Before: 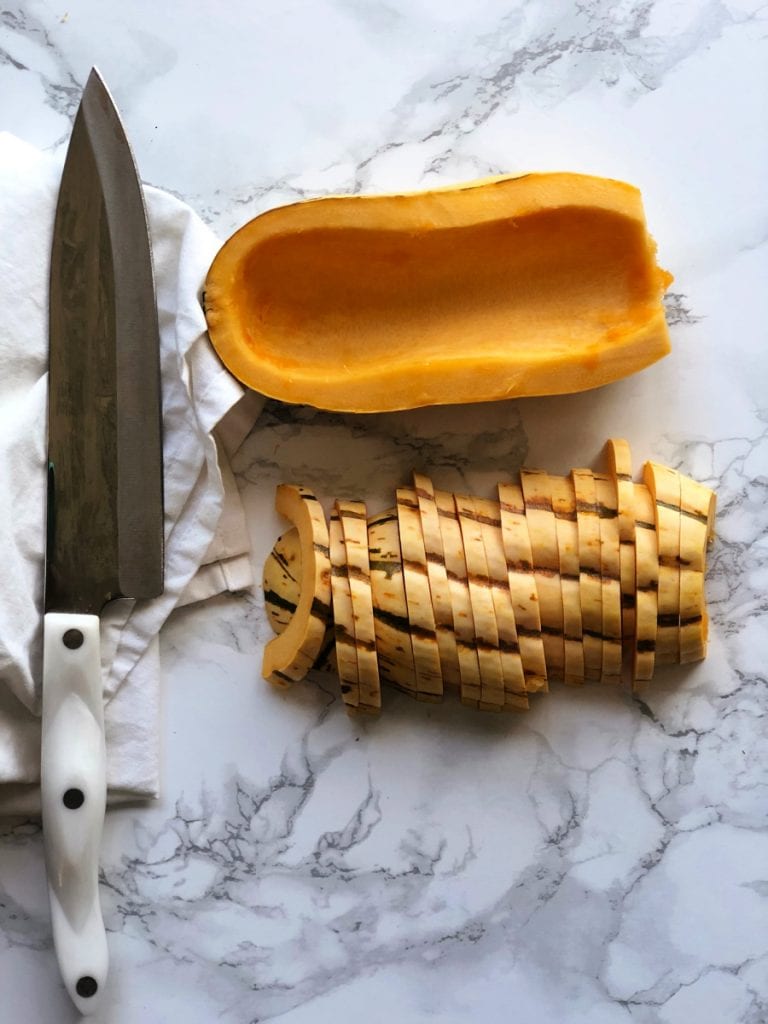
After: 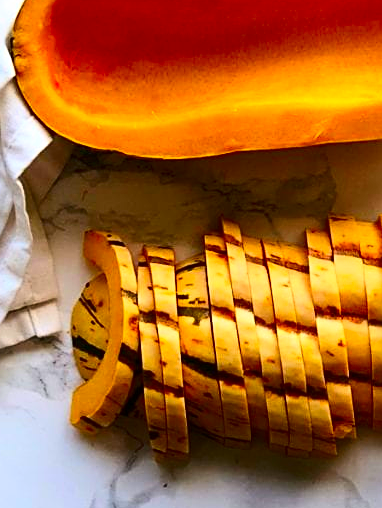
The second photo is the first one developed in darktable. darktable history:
contrast brightness saturation: contrast 0.257, brightness 0.014, saturation 0.867
haze removal: strength -0.037, compatibility mode true, adaptive false
crop: left 25.094%, top 24.867%, right 25.061%, bottom 25.473%
sharpen: on, module defaults
